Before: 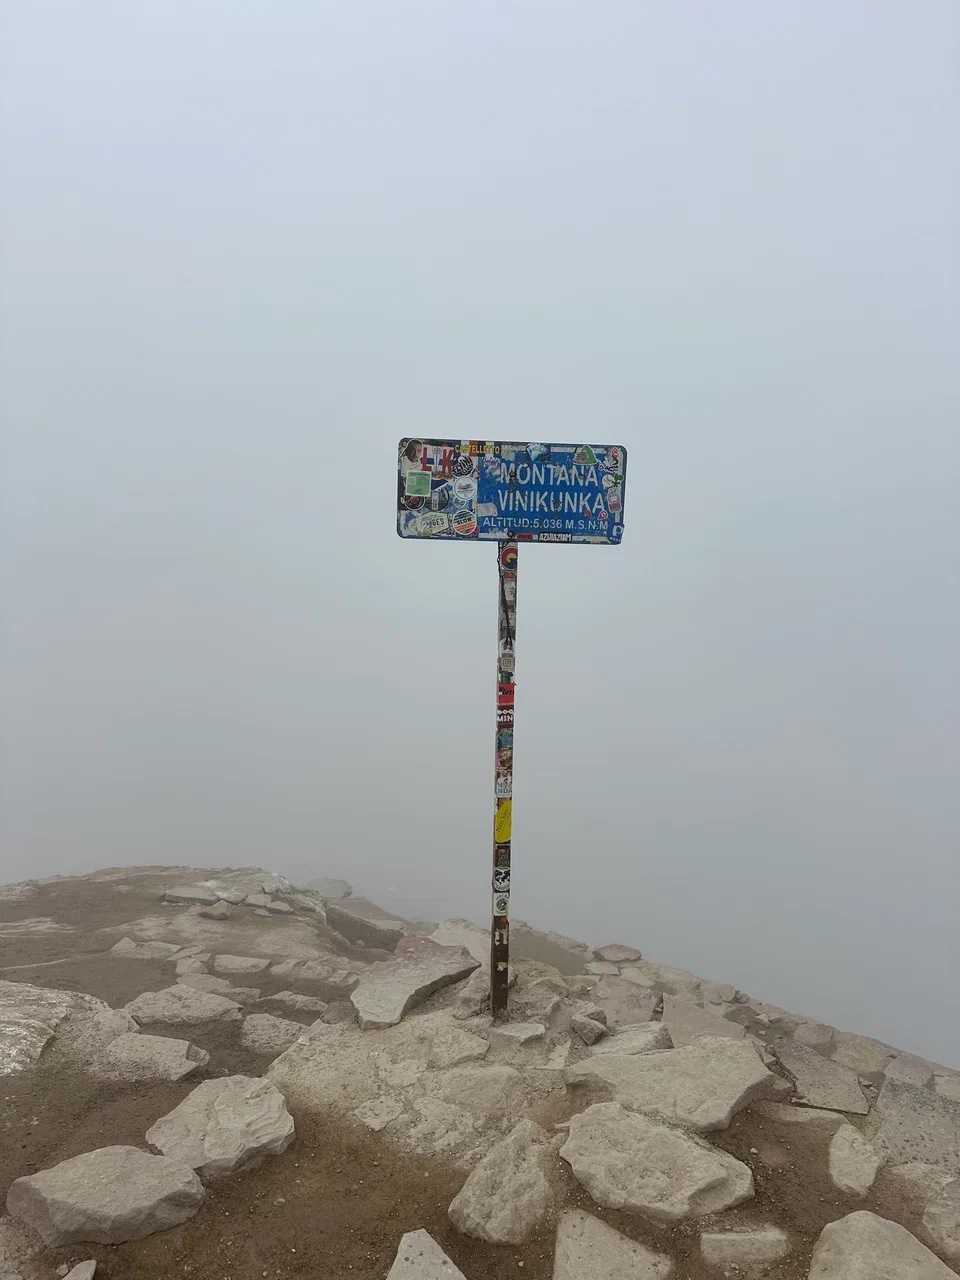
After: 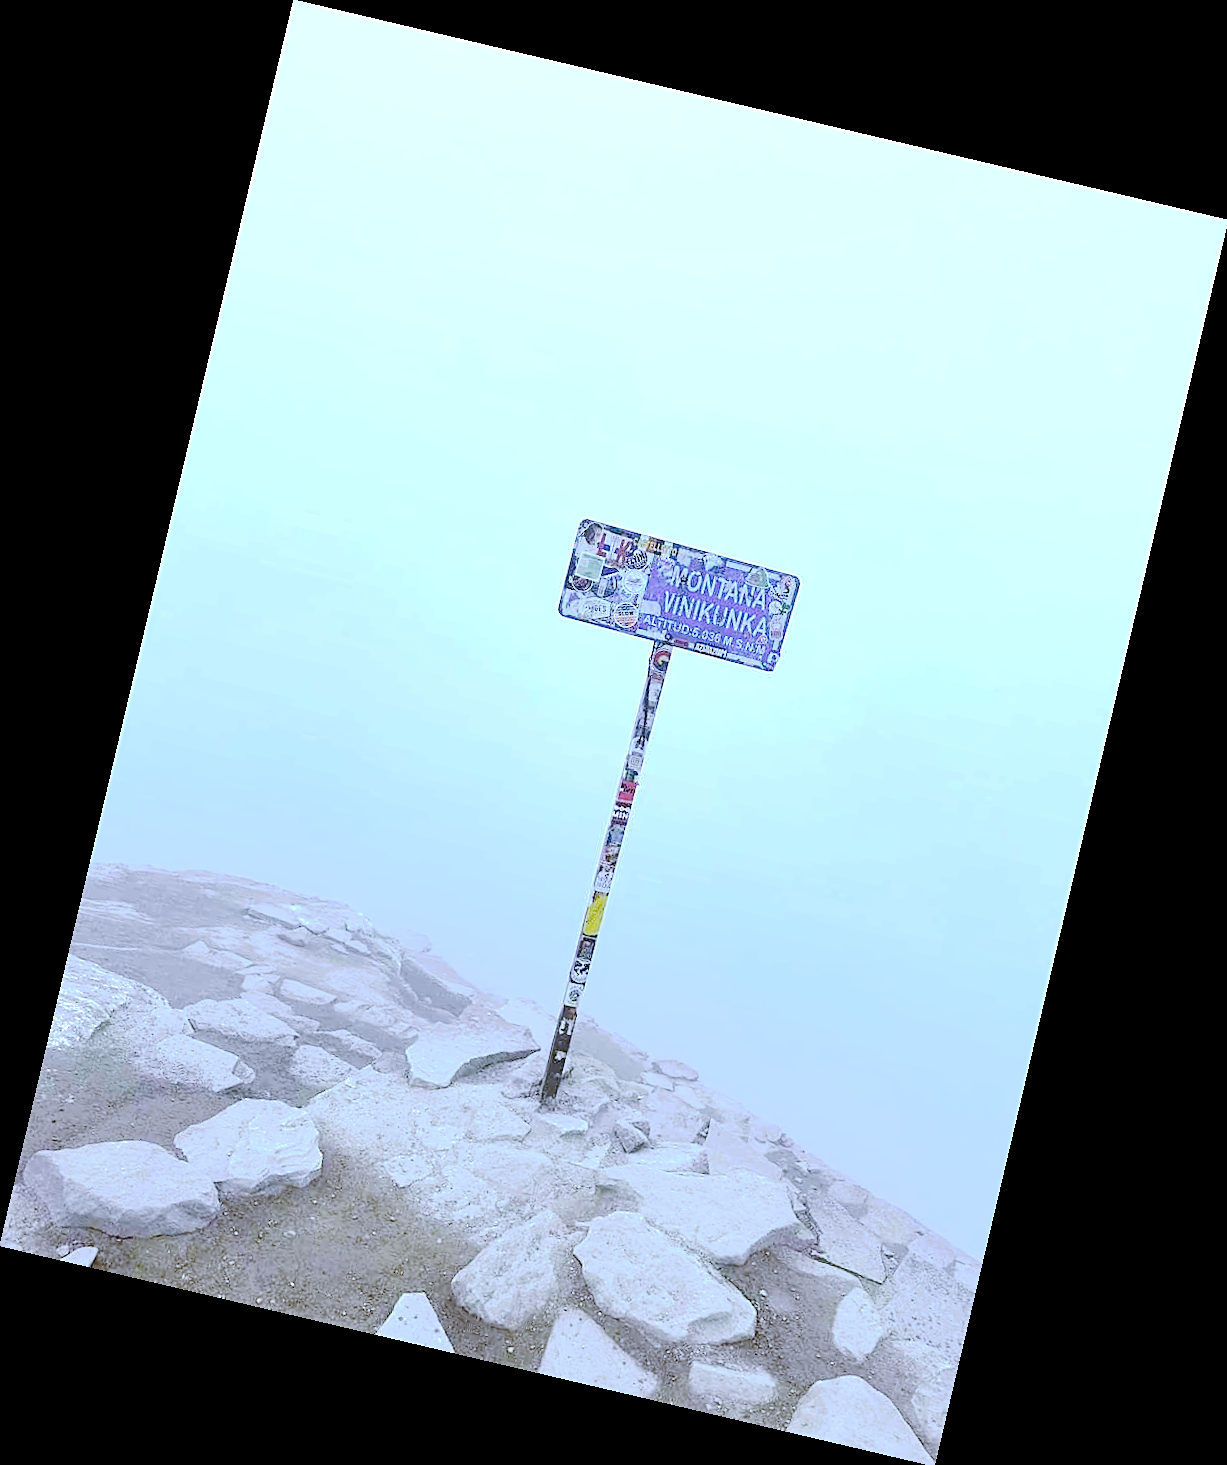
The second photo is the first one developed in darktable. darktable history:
exposure: exposure 0.943 EV, compensate highlight preservation false
tone curve: curves: ch0 [(0, 0) (0.003, 0.021) (0.011, 0.033) (0.025, 0.059) (0.044, 0.097) (0.069, 0.141) (0.1, 0.186) (0.136, 0.237) (0.177, 0.298) (0.224, 0.378) (0.277, 0.47) (0.335, 0.542) (0.399, 0.605) (0.468, 0.678) (0.543, 0.724) (0.623, 0.787) (0.709, 0.829) (0.801, 0.875) (0.898, 0.912) (1, 1)], preserve colors none
white balance: red 0.766, blue 1.537
sharpen: on, module defaults
rotate and perspective: rotation 13.27°, automatic cropping off
contrast equalizer: octaves 7, y [[0.6 ×6], [0.55 ×6], [0 ×6], [0 ×6], [0 ×6]], mix 0.15
